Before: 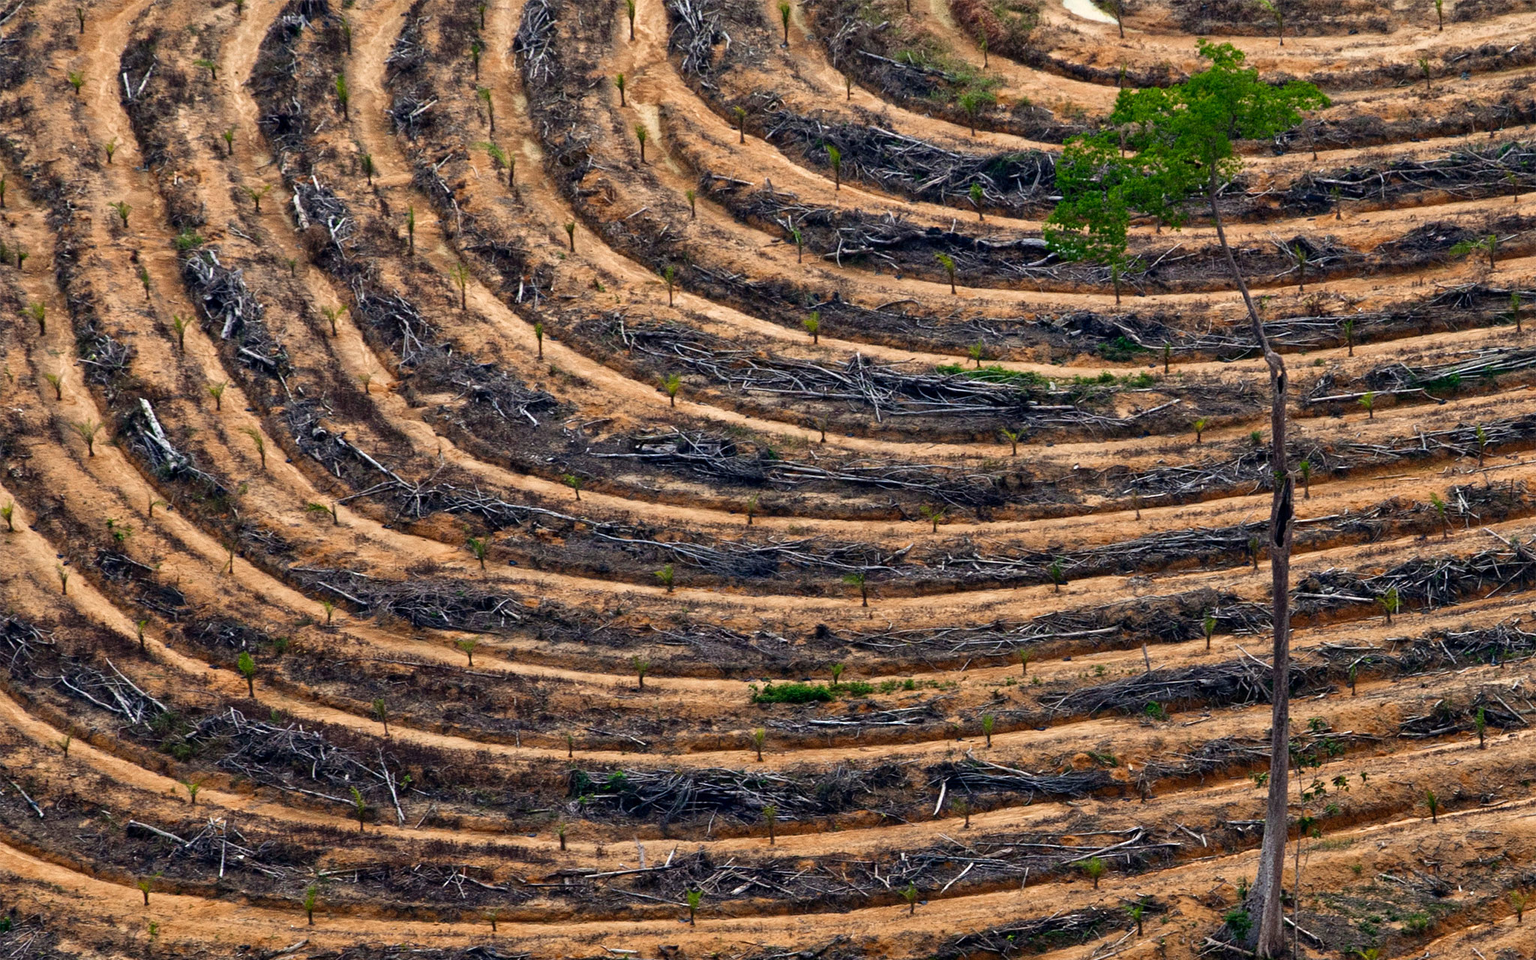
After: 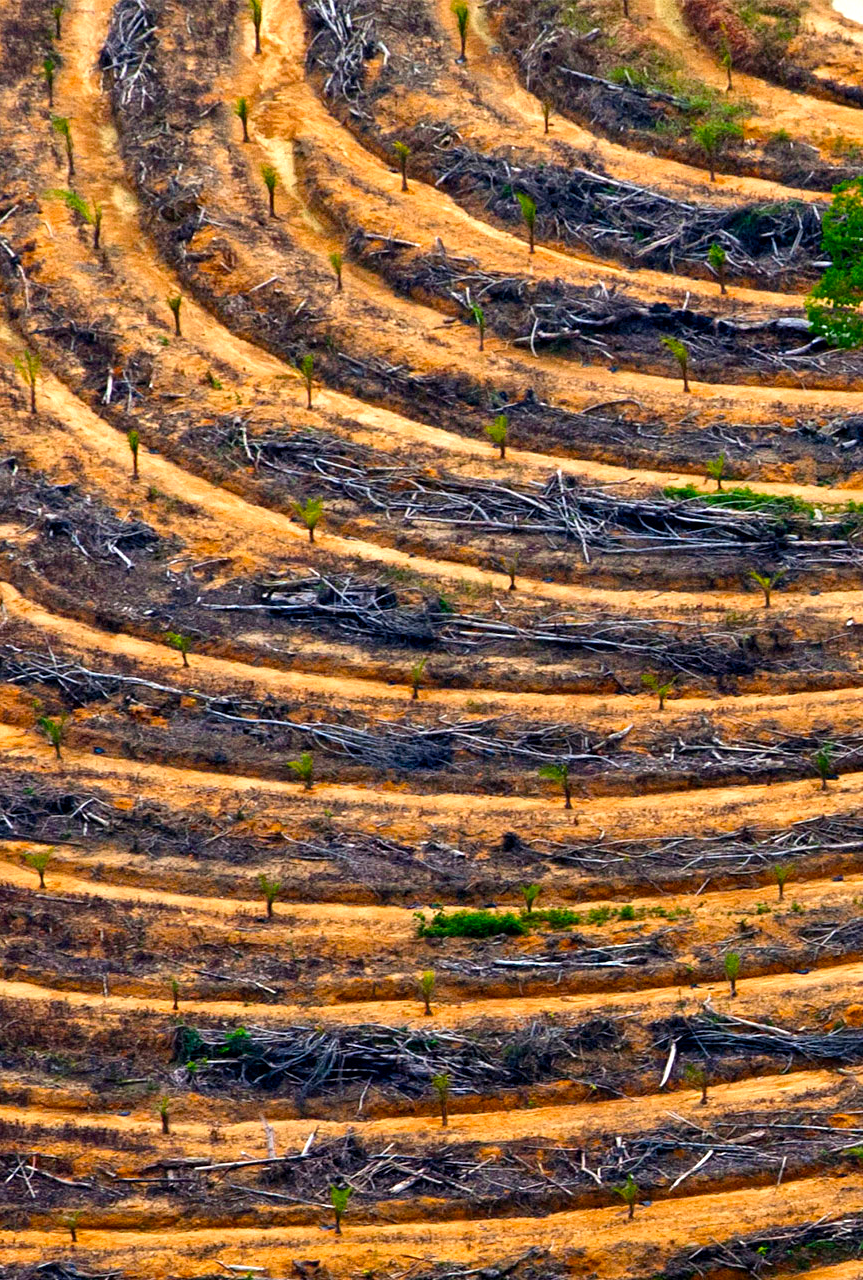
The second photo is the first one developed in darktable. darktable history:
color balance rgb: perceptual saturation grading › global saturation 30%, global vibrance 10%
crop: left 28.583%, right 29.231%
exposure: black level correction 0.001, exposure 0.5 EV, compensate exposure bias true, compensate highlight preservation false
contrast brightness saturation: saturation 0.18
